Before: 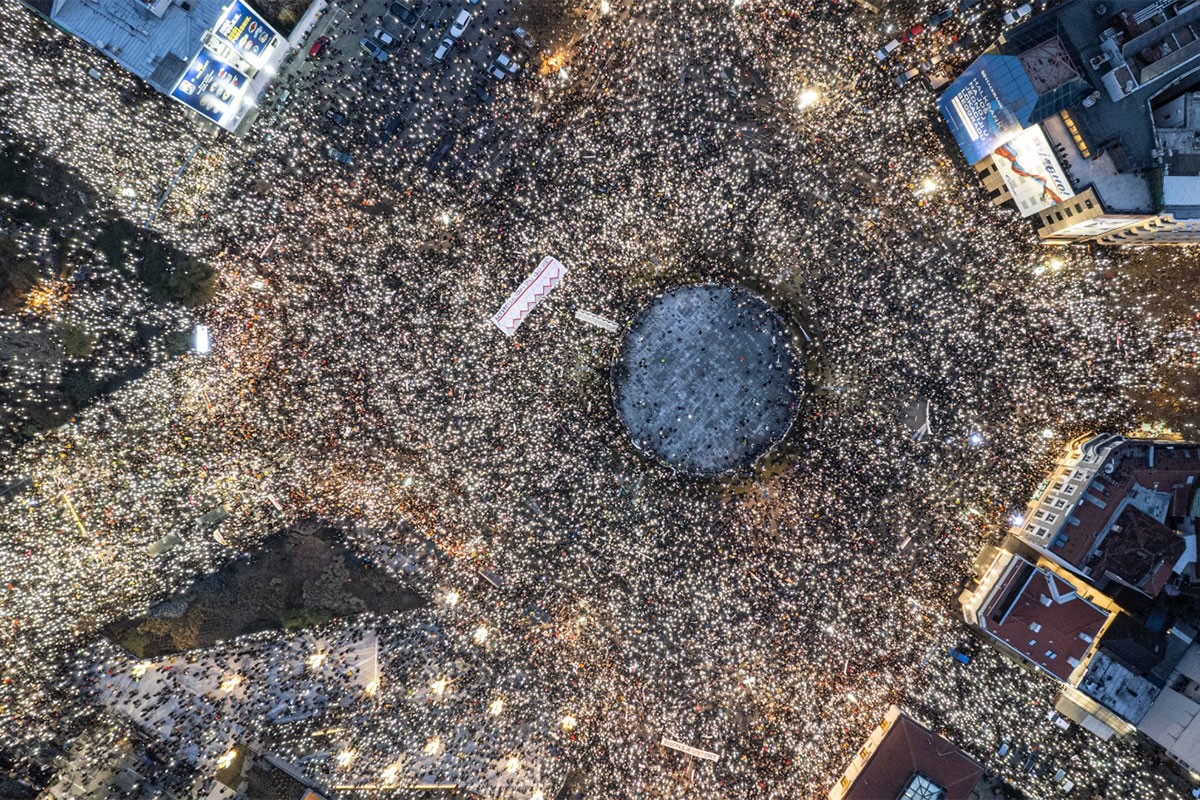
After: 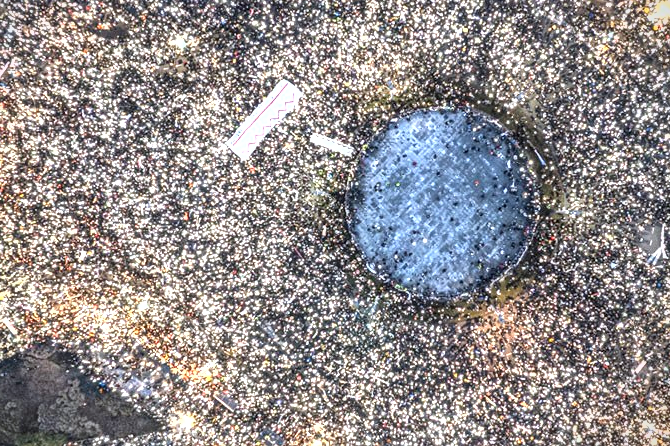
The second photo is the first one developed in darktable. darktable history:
exposure: black level correction 0, exposure 1.379 EV, compensate exposure bias true, compensate highlight preservation false
local contrast: on, module defaults
white balance: red 0.982, blue 1.018
vignetting: fall-off start 97.23%, saturation -0.024, center (-0.033, -0.042), width/height ratio 1.179, unbound false
crop and rotate: left 22.13%, top 22.054%, right 22.026%, bottom 22.102%
shadows and highlights: low approximation 0.01, soften with gaussian
